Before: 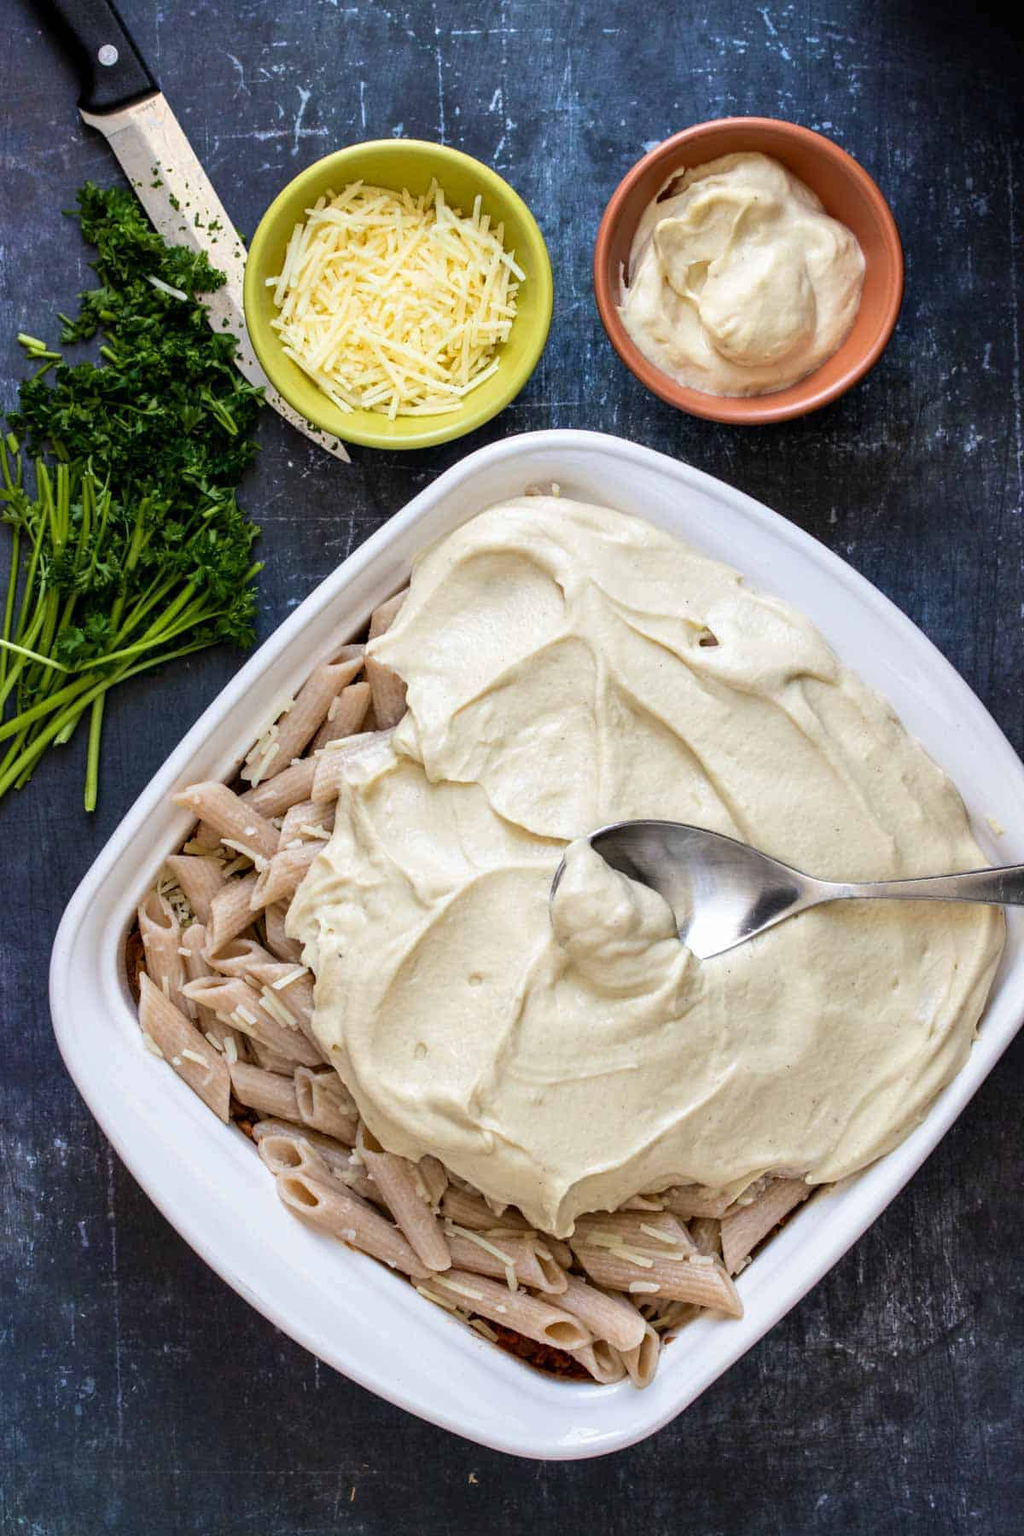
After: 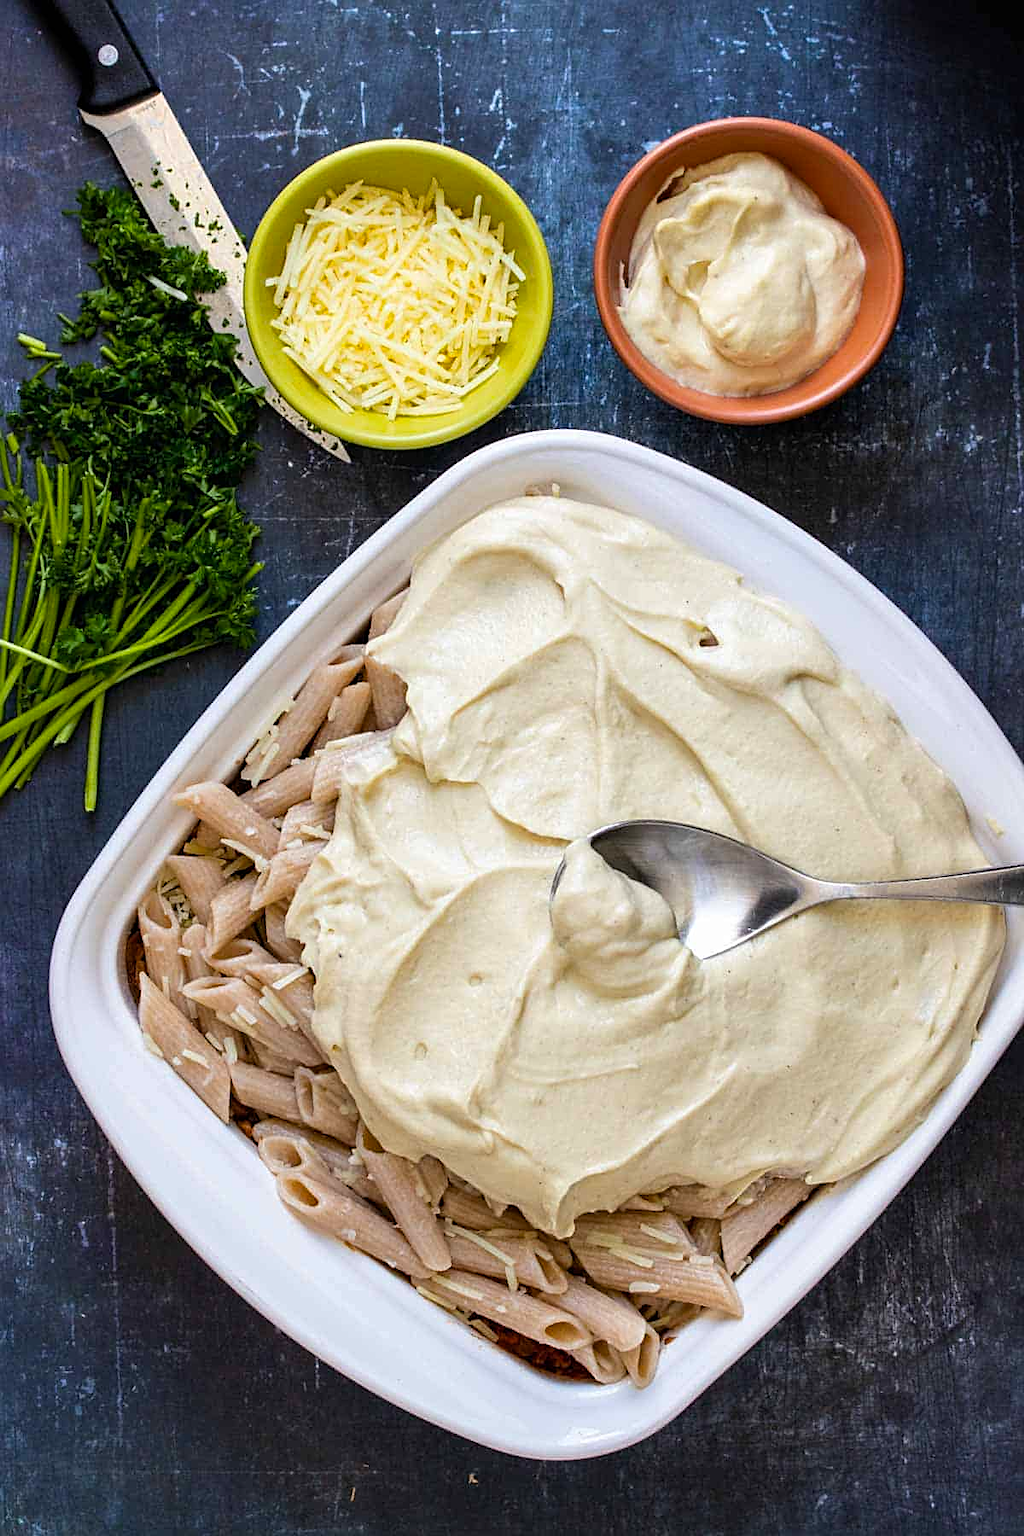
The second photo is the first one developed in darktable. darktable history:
color balance rgb: power › hue 314.71°, perceptual saturation grading › global saturation 19.883%
sharpen: on, module defaults
